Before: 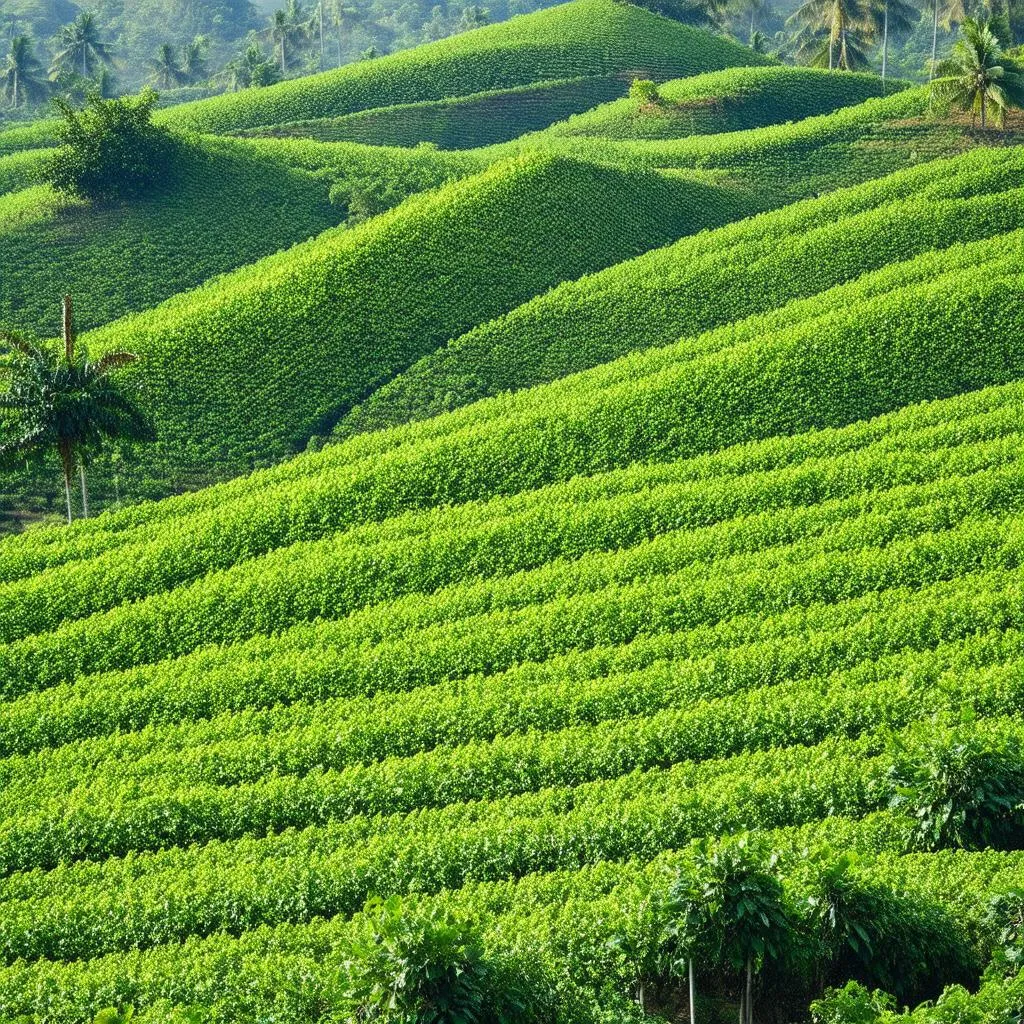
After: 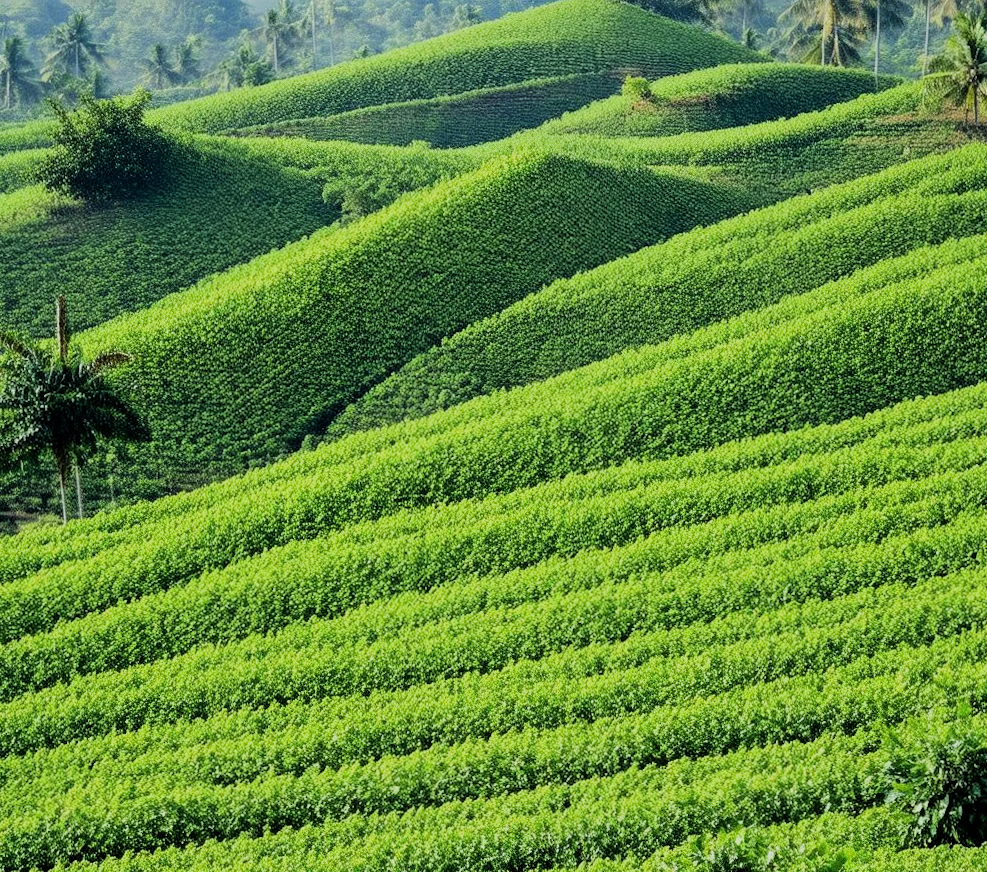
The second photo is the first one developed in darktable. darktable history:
crop and rotate: angle 0.313°, left 0.261%, right 2.802%, bottom 14.32%
filmic rgb: black relative exposure -5 EV, white relative exposure 3.99 EV, hardness 2.89, contrast 1.194, highlights saturation mix -29.16%
